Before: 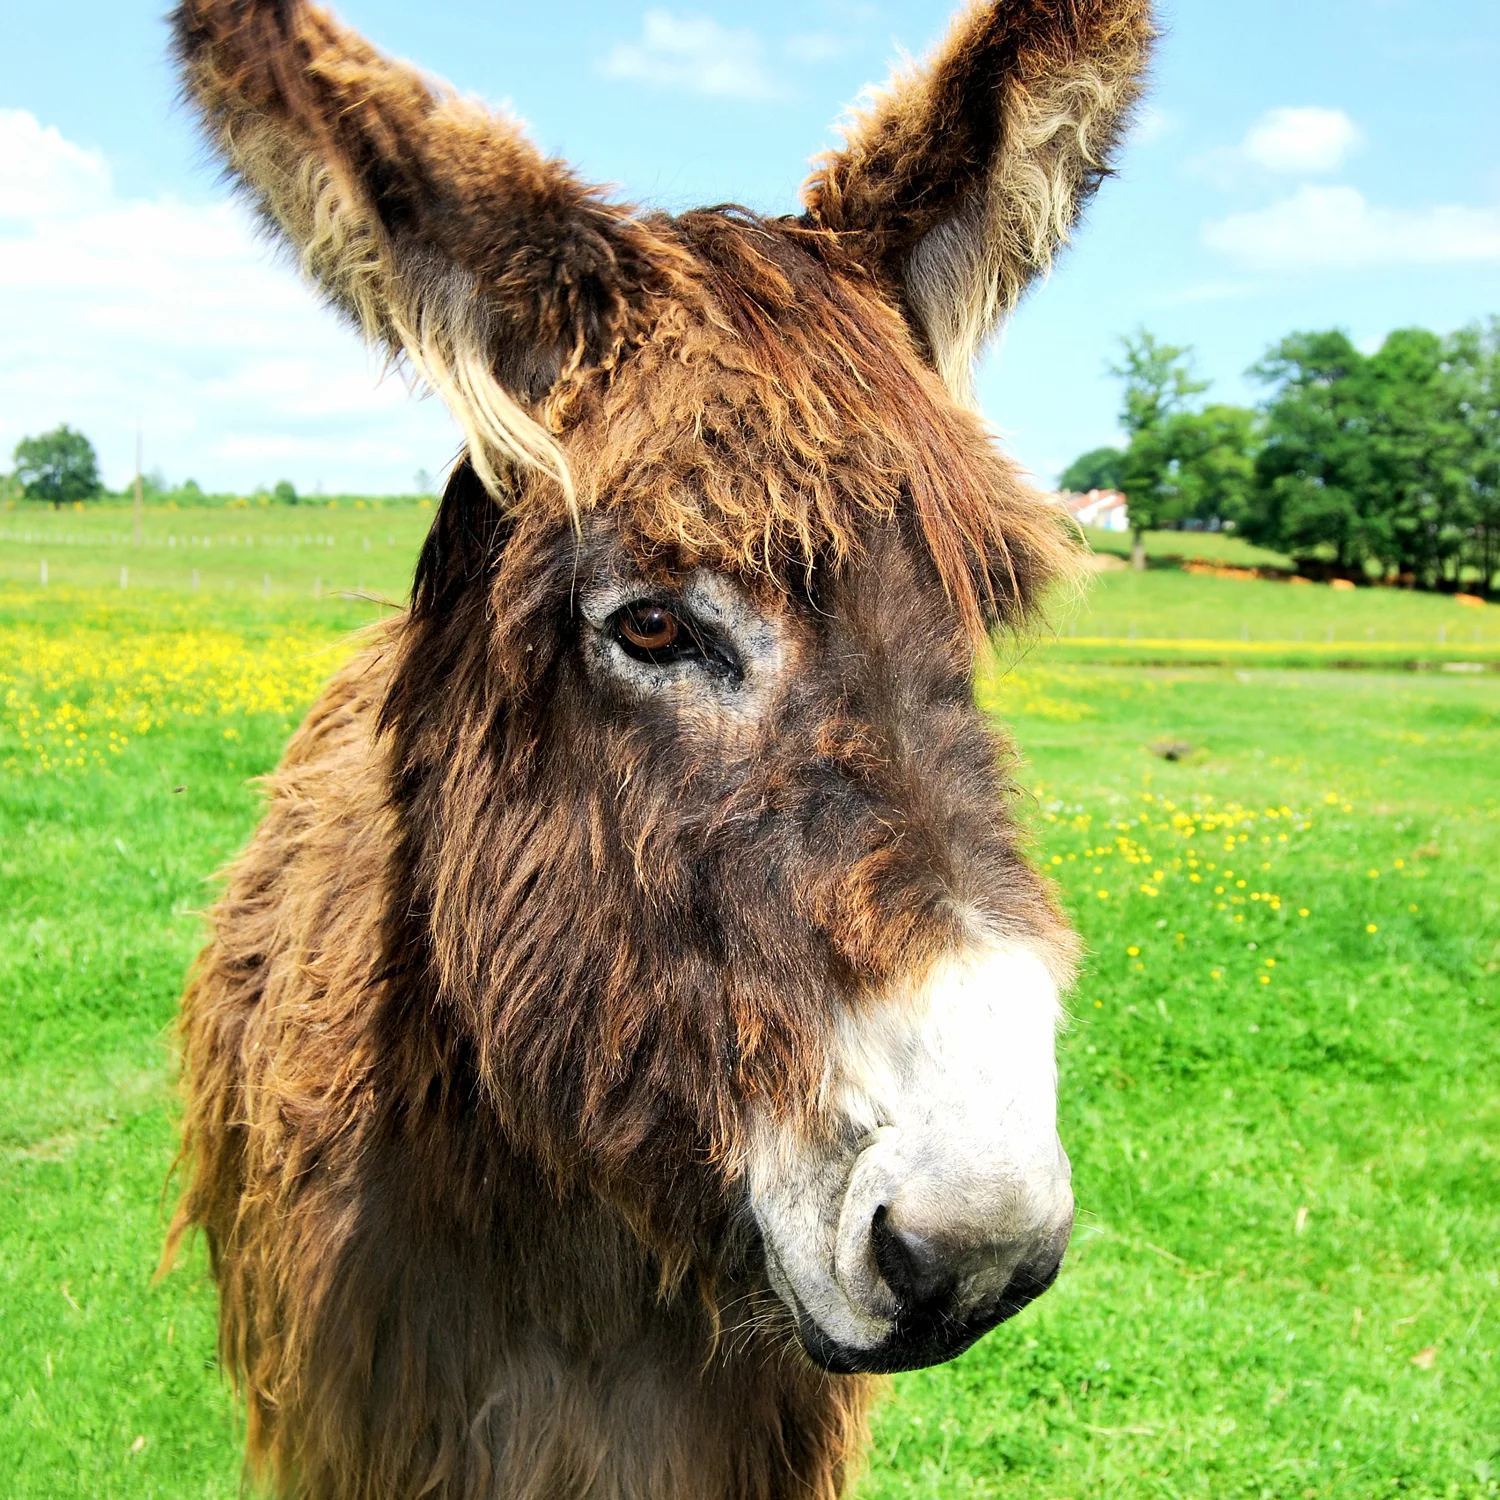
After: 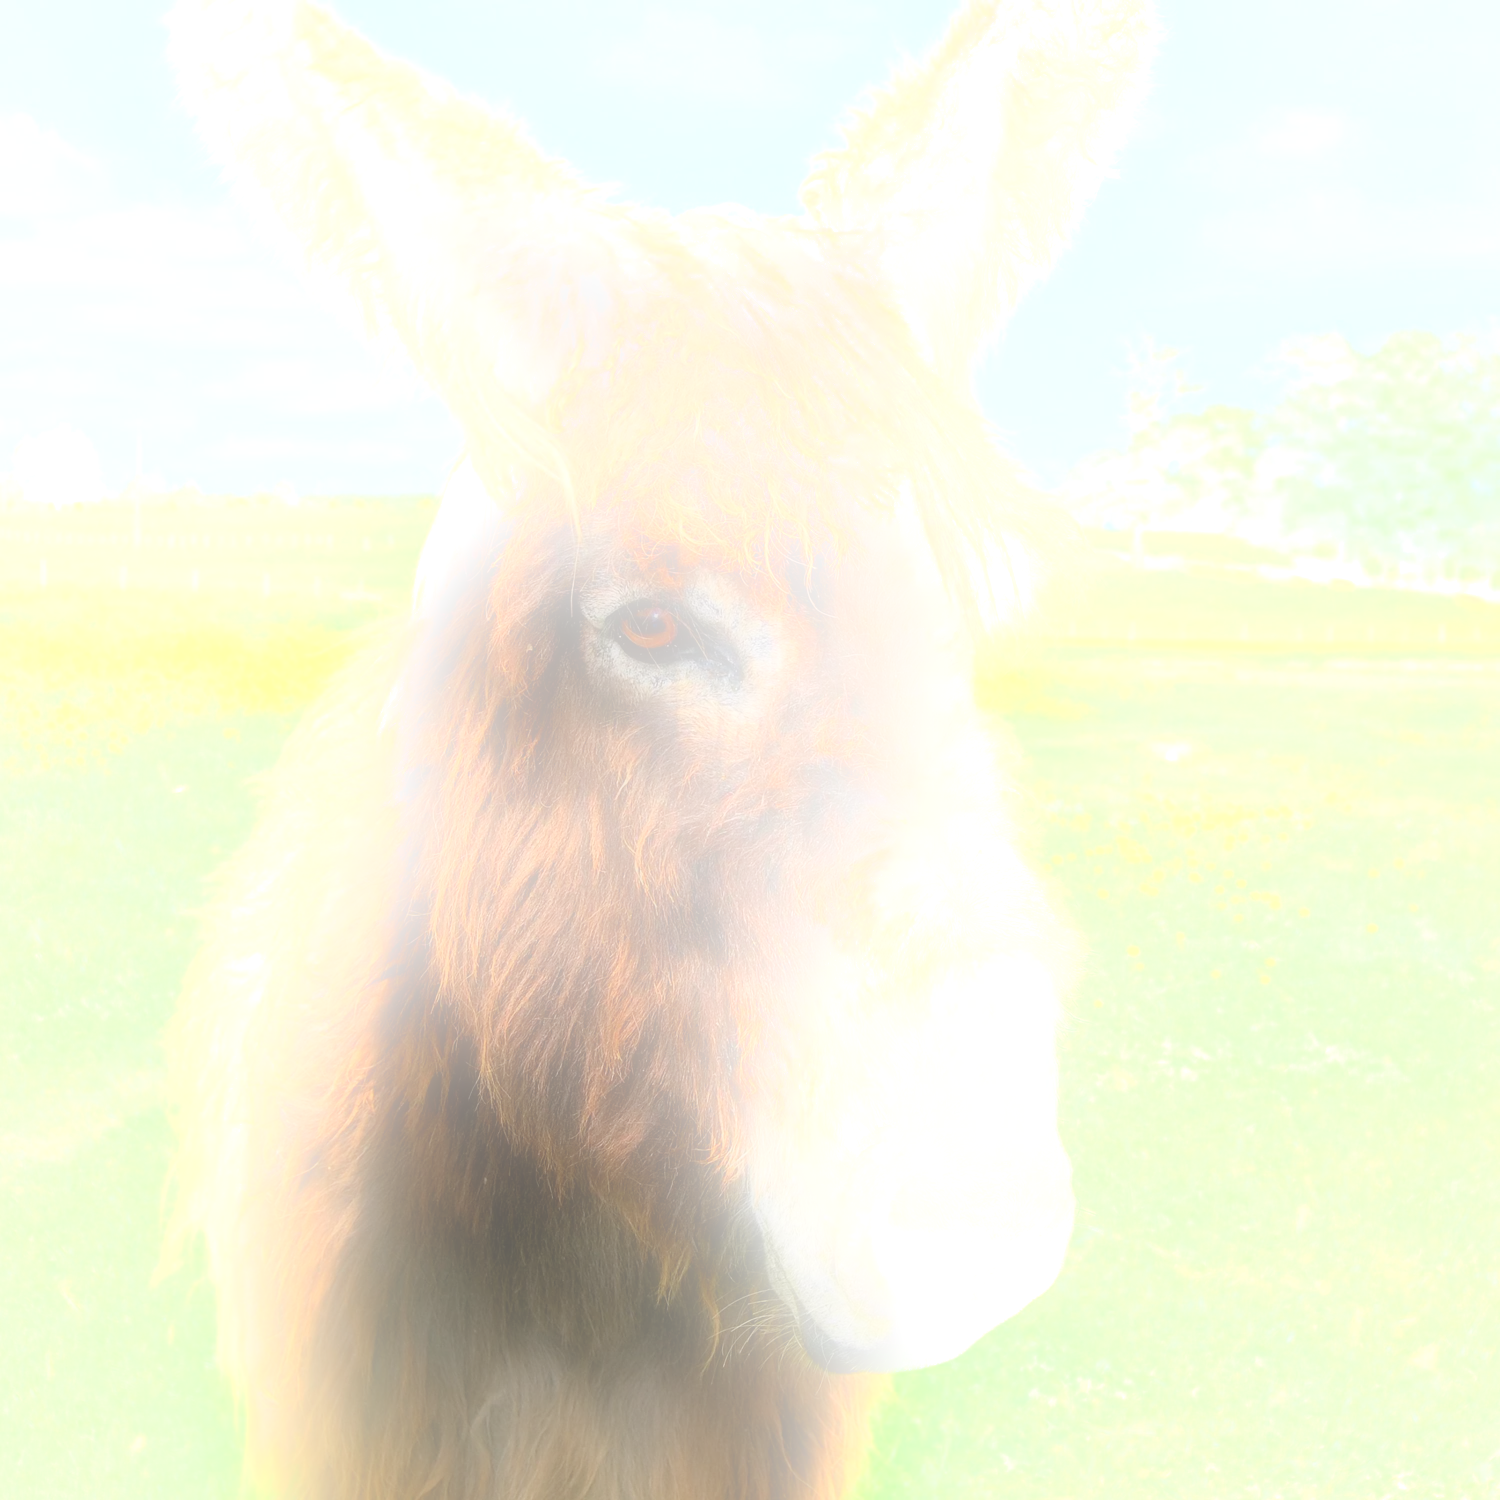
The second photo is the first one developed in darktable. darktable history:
soften: on, module defaults
bloom: size 25%, threshold 5%, strength 90%
